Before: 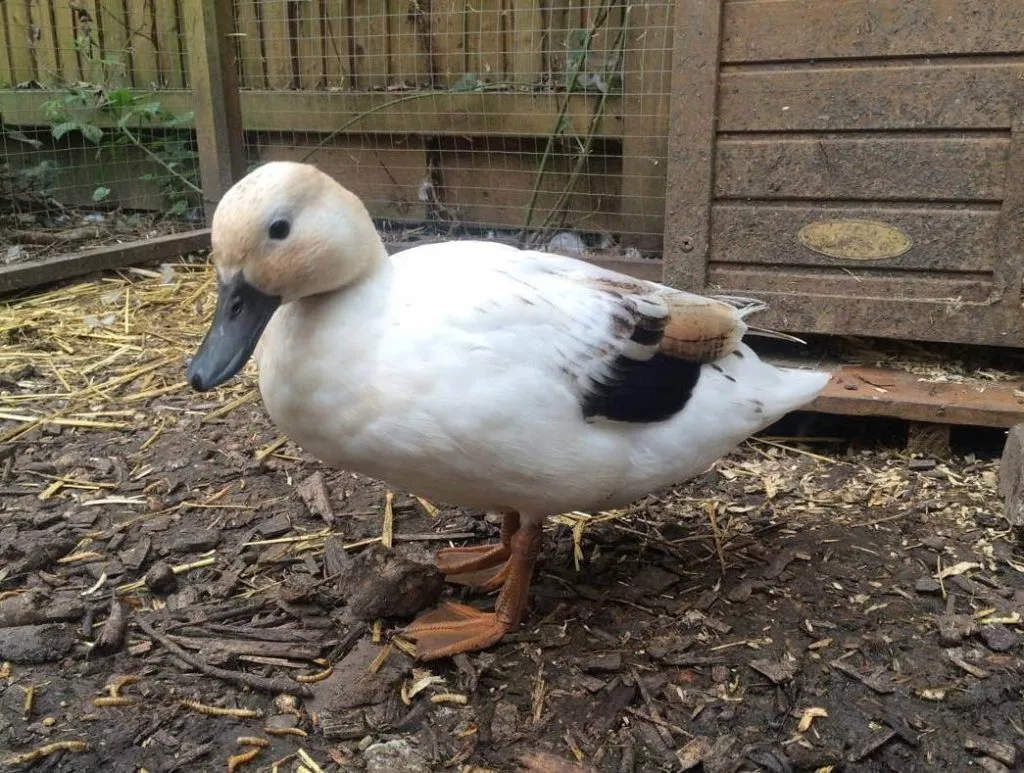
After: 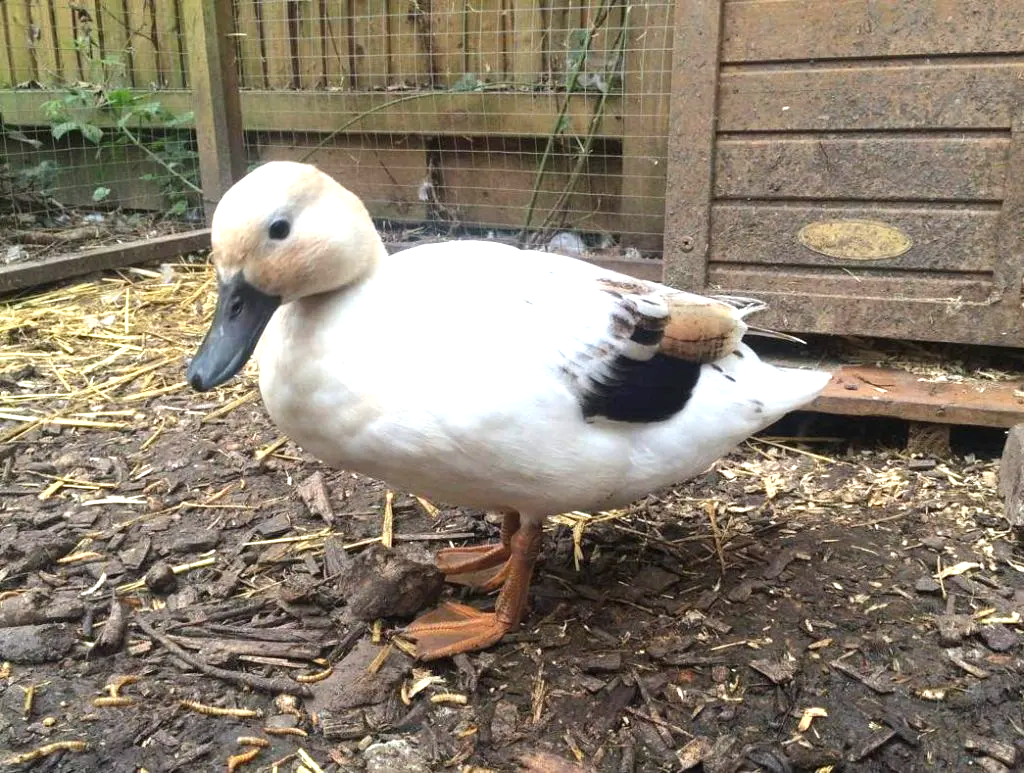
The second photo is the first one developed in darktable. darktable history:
shadows and highlights: shadows -88.03, highlights -35.45, shadows color adjustment 99.15%, highlights color adjustment 0%, soften with gaussian
exposure: black level correction -0.001, exposure 0.9 EV, compensate exposure bias true, compensate highlight preservation false
